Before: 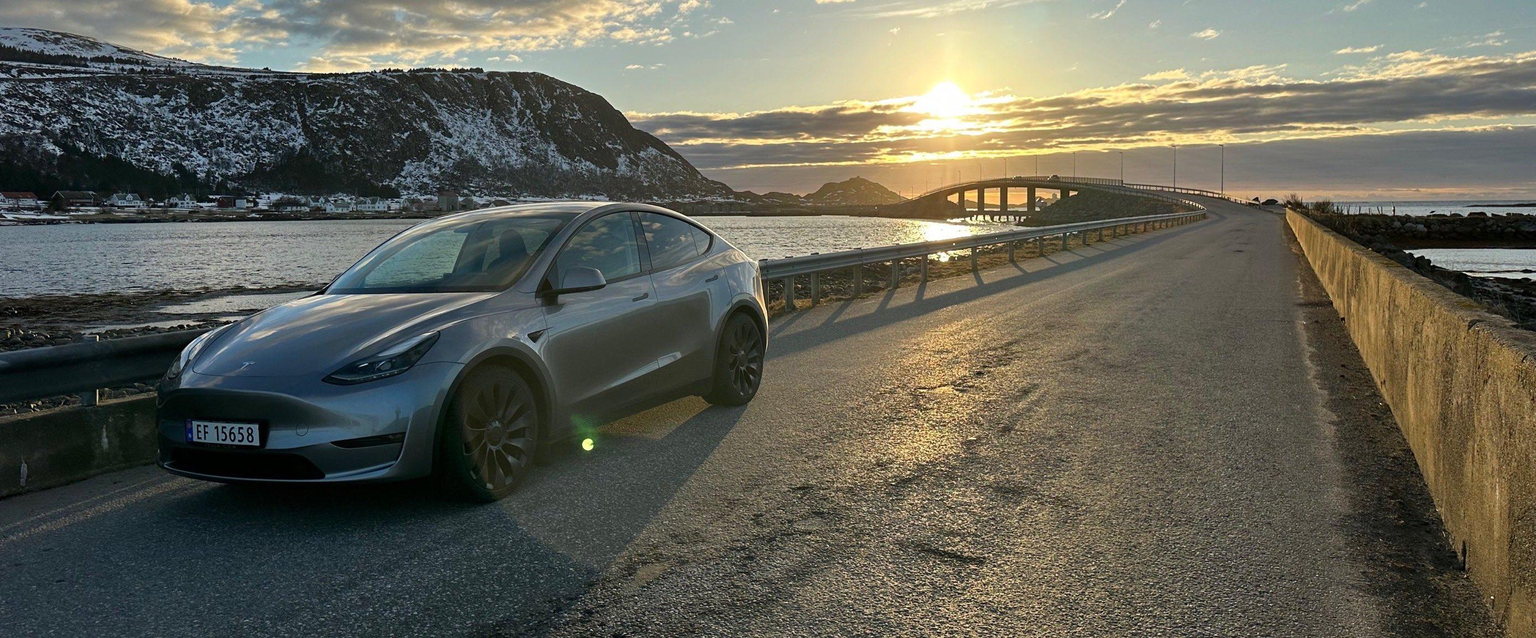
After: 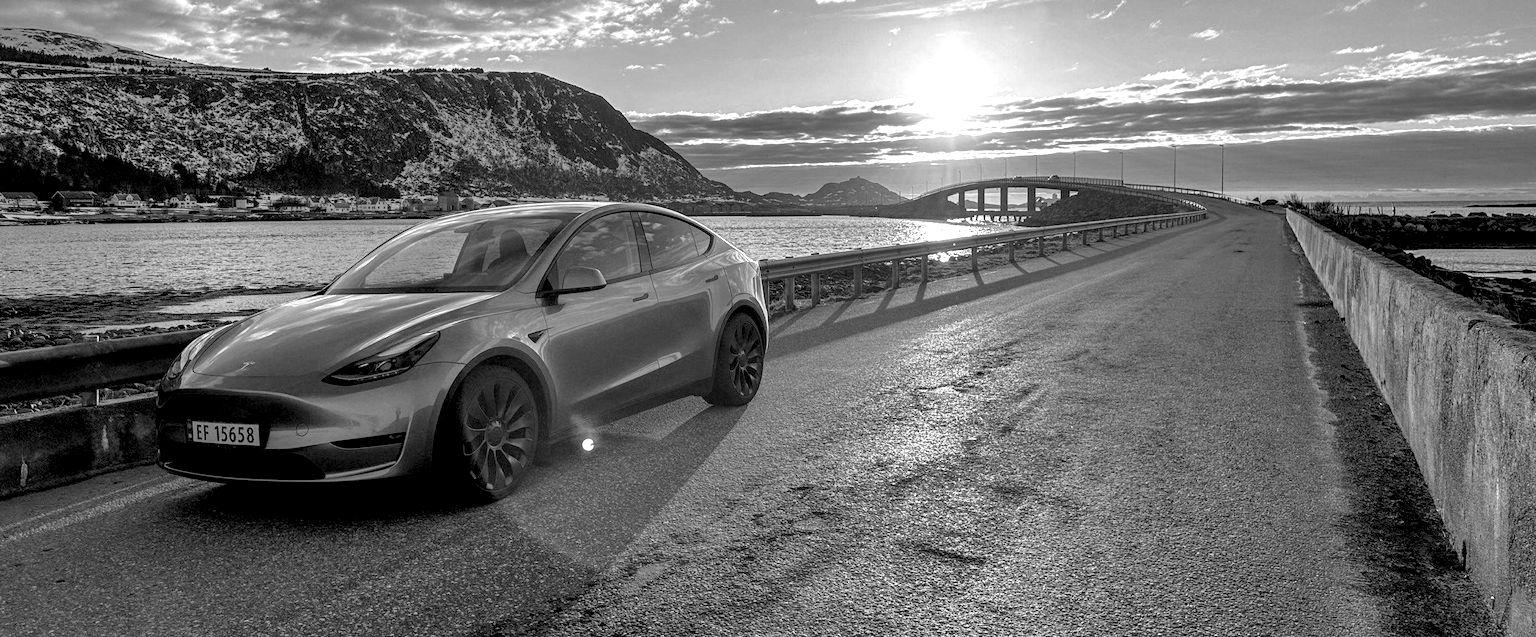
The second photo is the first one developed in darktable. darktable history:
monochrome: a -92.57, b 58.91
local contrast: highlights 20%, detail 197%
tone curve: curves: ch0 [(0, 0) (0.004, 0.008) (0.077, 0.156) (0.169, 0.29) (0.774, 0.774) (1, 1)], color space Lab, linked channels, preserve colors none
